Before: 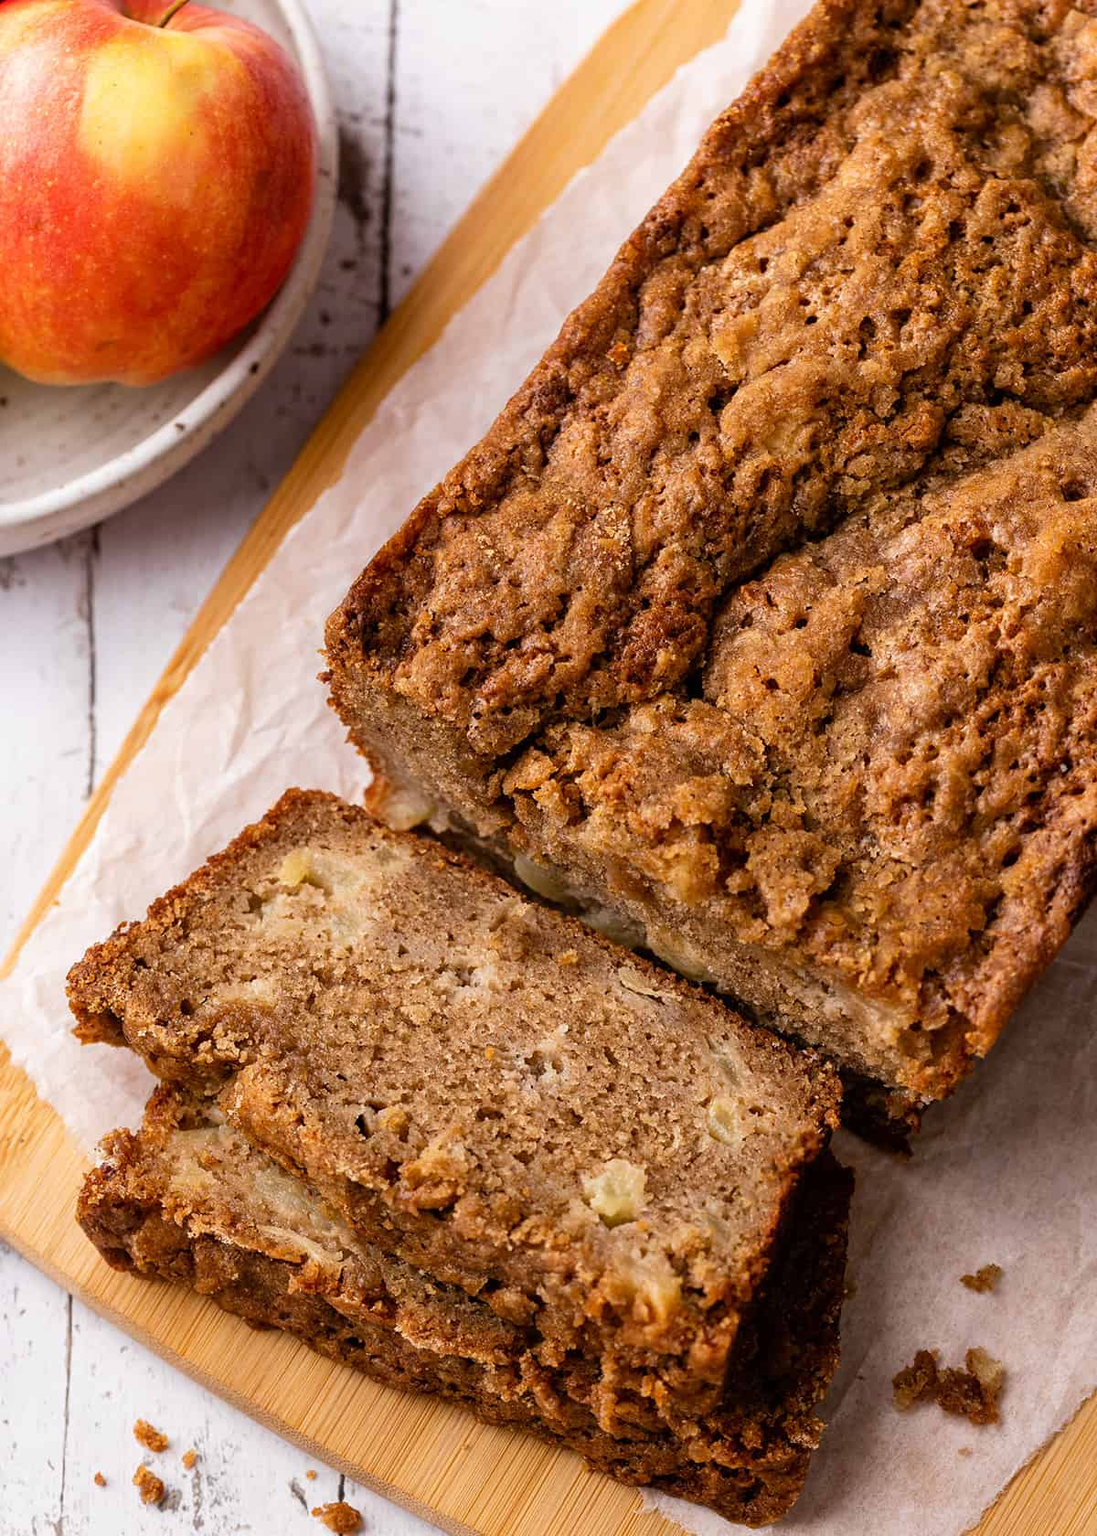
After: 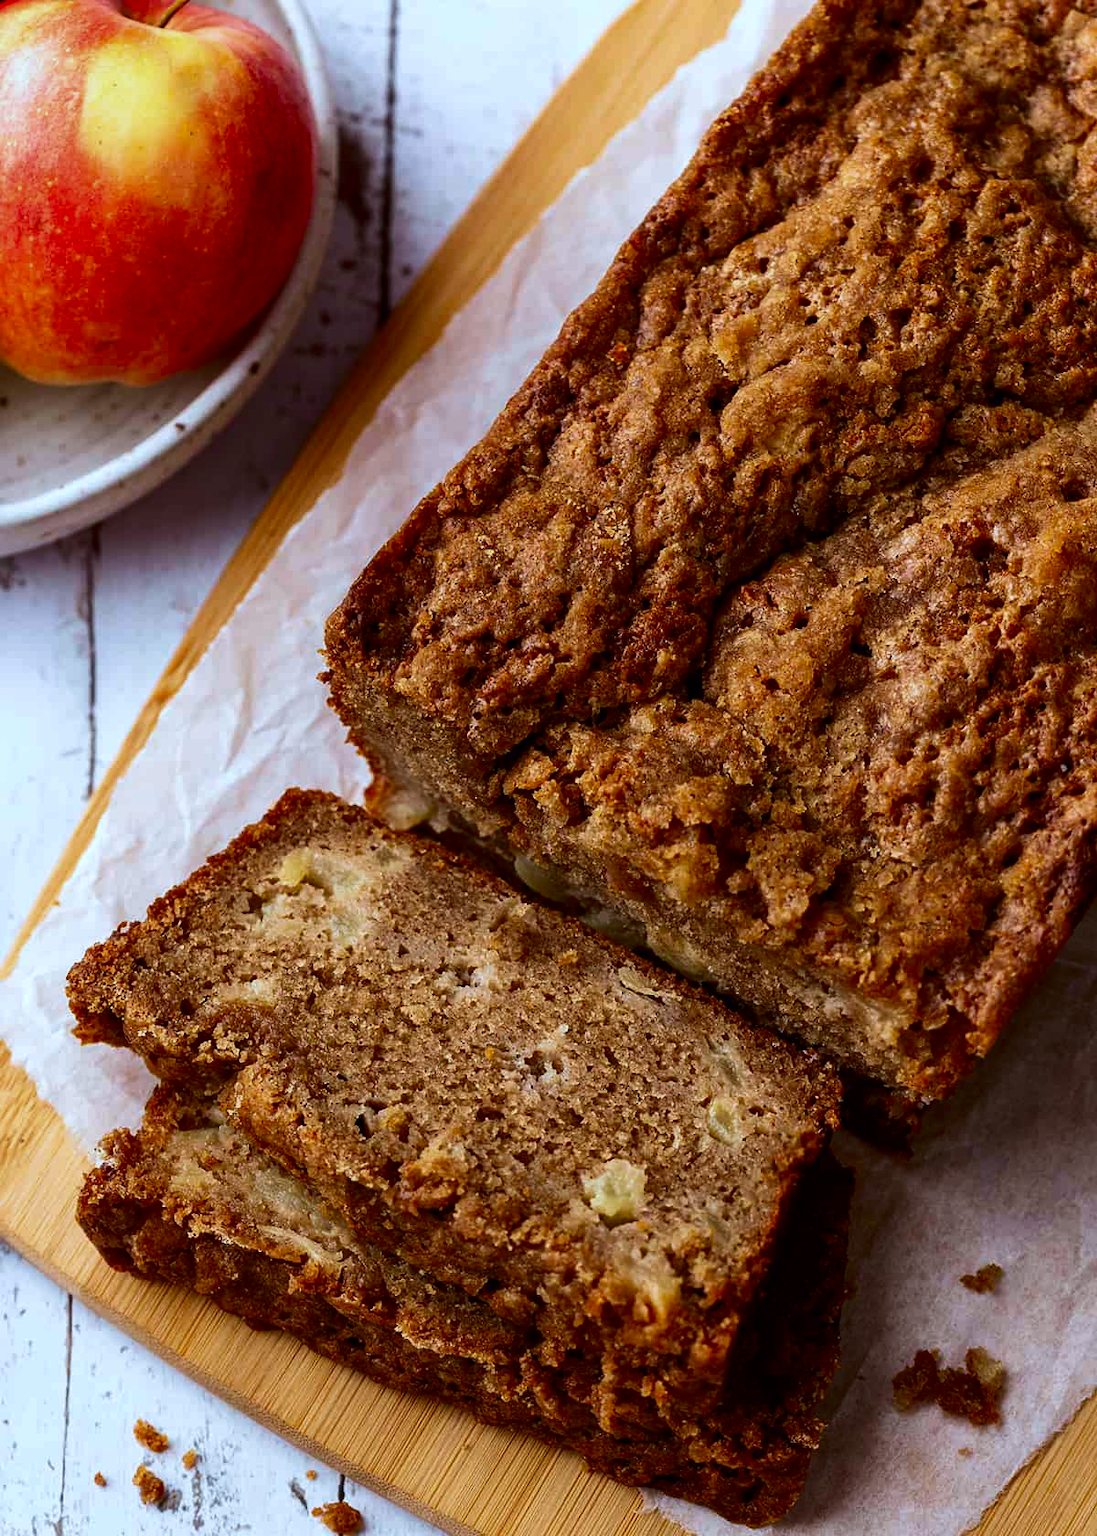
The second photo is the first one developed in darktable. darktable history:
color calibration: illuminant F (fluorescent), F source F9 (Cool White Deluxe 4150 K) – high CRI, x 0.374, y 0.373, temperature 4158.34 K
contrast brightness saturation: contrast 0.1, brightness -0.26, saturation 0.14
velvia: on, module defaults
